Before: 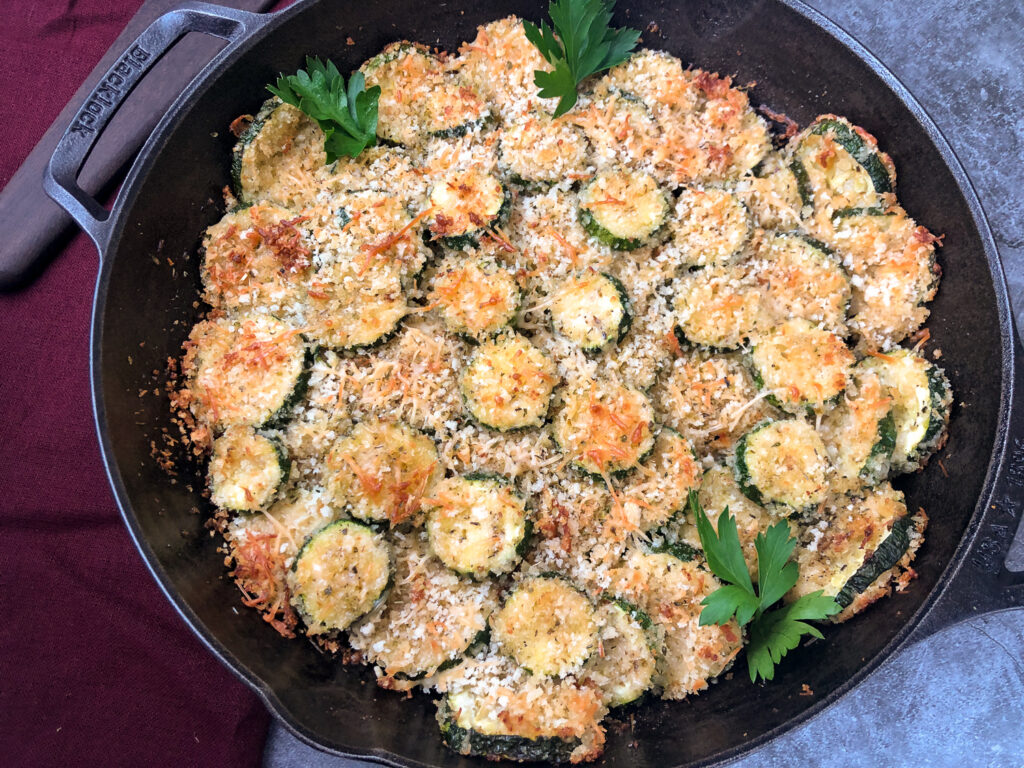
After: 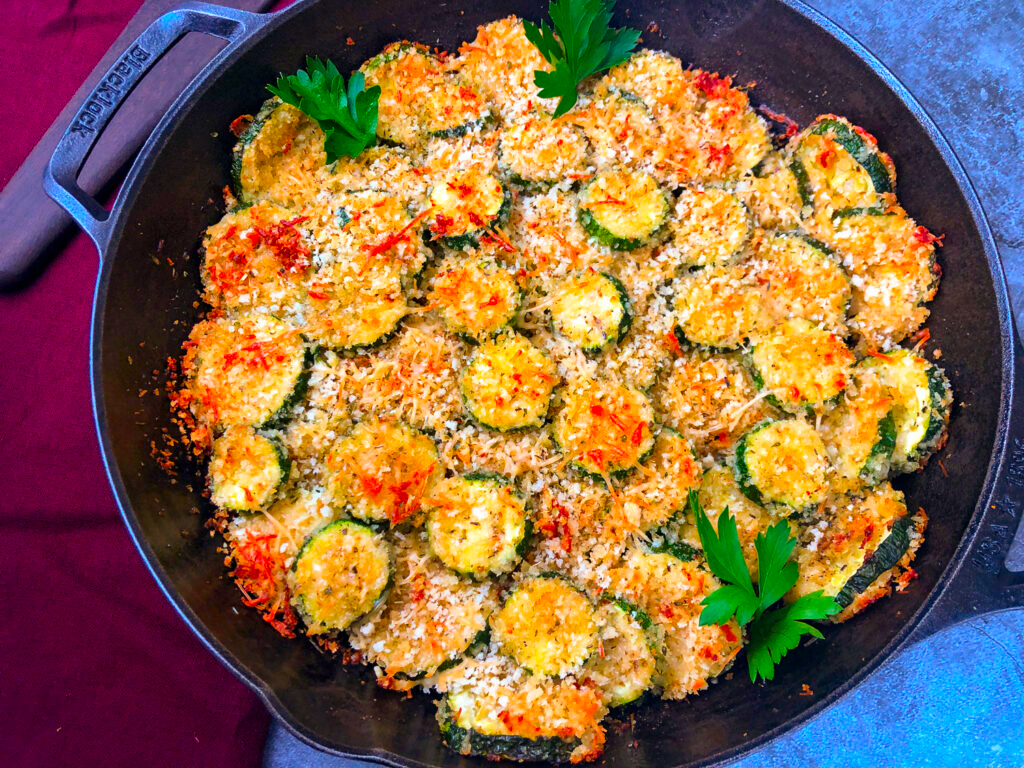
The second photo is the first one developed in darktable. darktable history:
color correction: highlights b* -0.027, saturation 2.12
